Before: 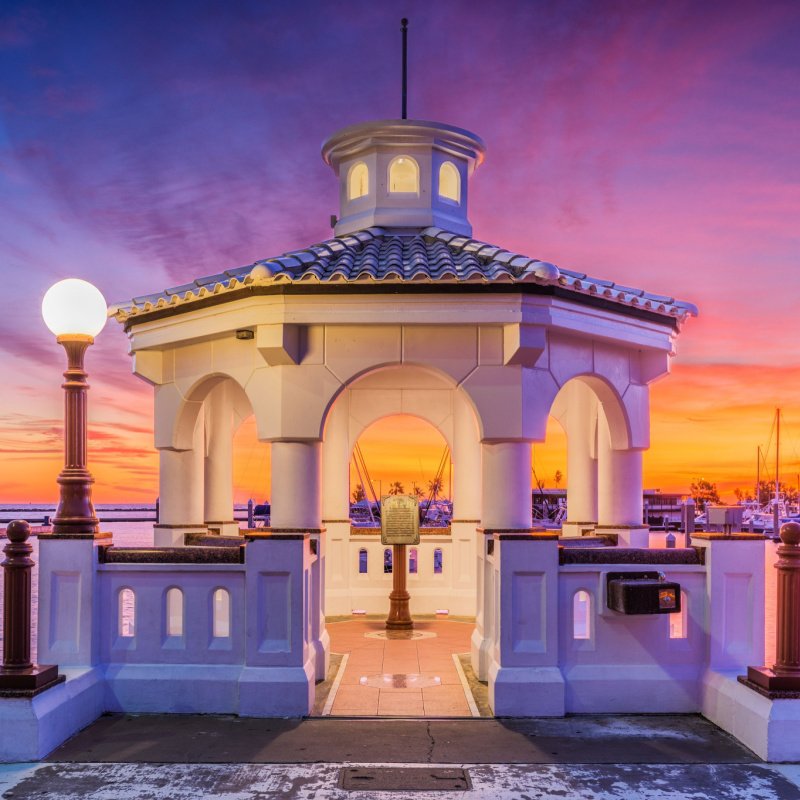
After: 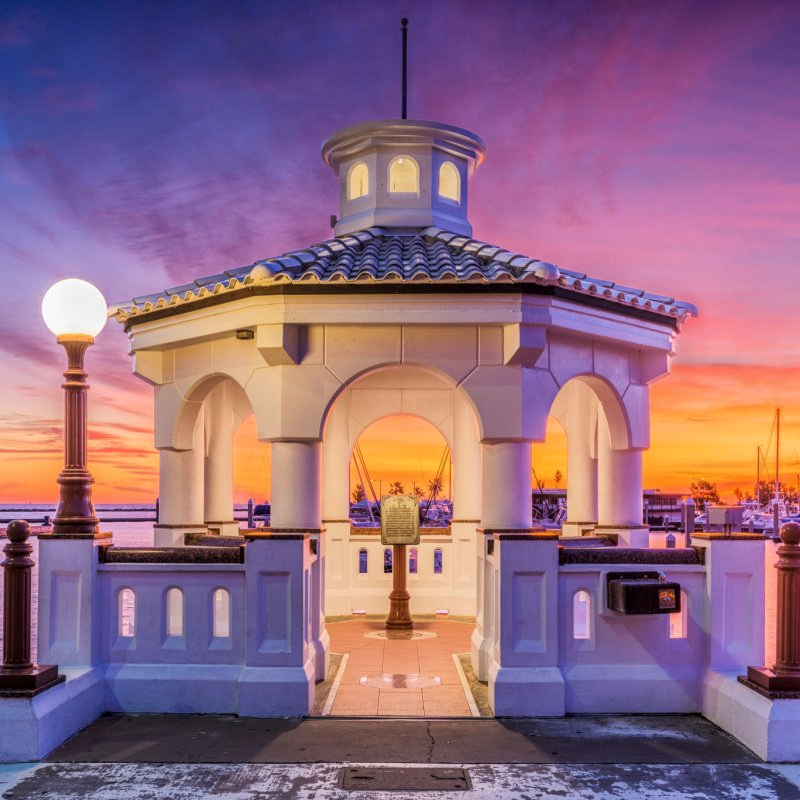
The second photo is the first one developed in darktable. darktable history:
local contrast: highlights 102%, shadows 100%, detail 119%, midtone range 0.2
contrast brightness saturation: saturation -0.031
